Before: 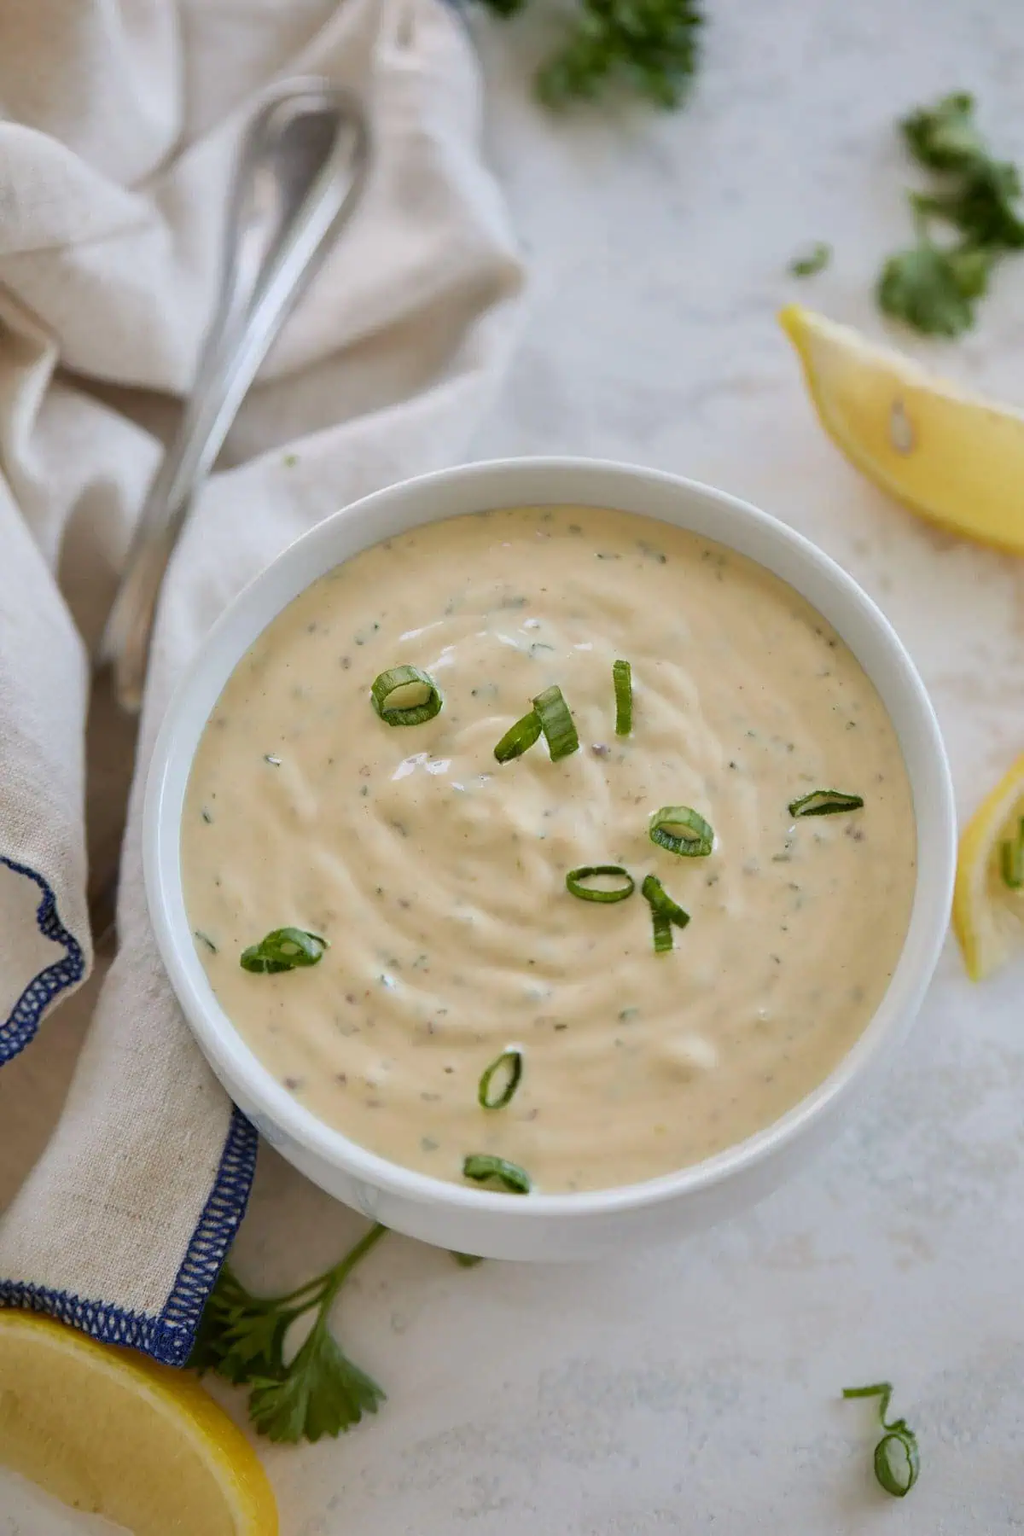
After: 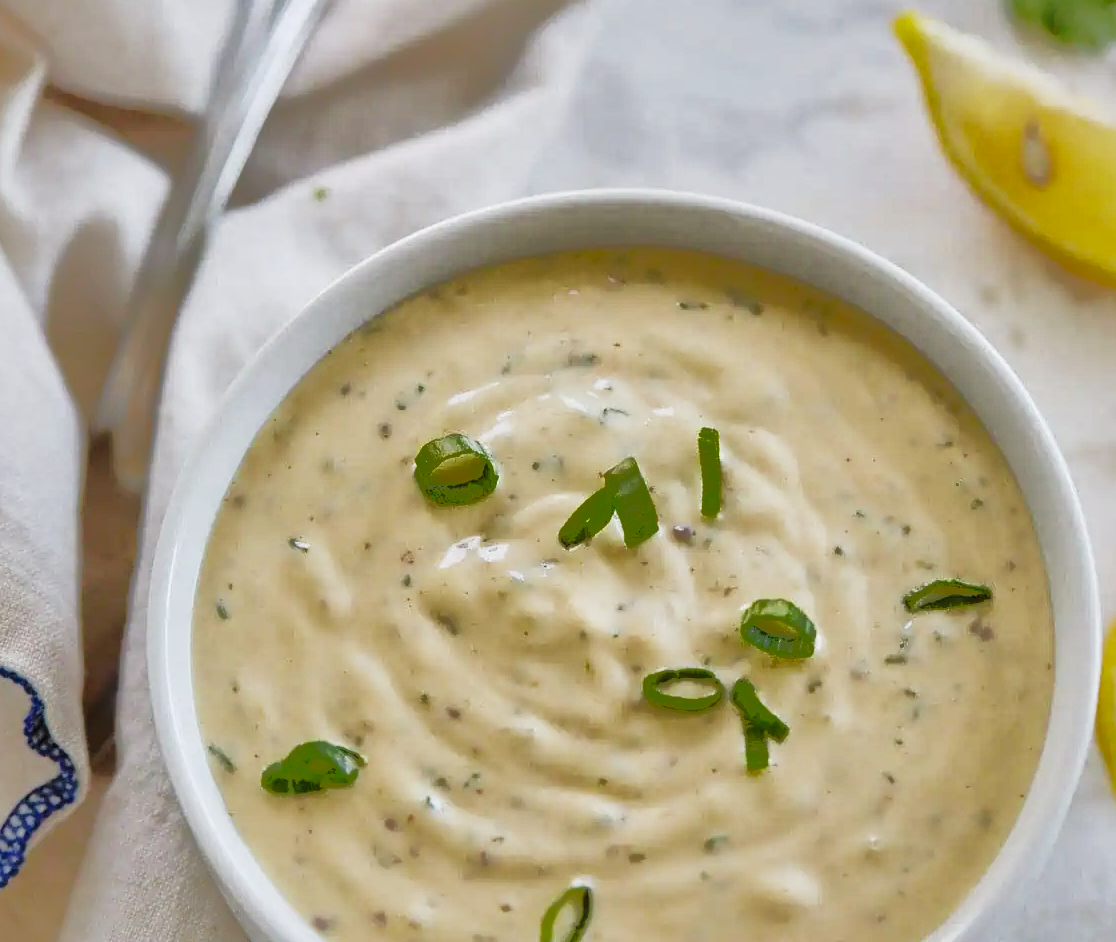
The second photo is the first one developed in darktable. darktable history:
base curve: curves: ch0 [(0, 0) (0.028, 0.03) (0.121, 0.232) (0.46, 0.748) (0.859, 0.968) (1, 1)], preserve colors none
shadows and highlights: shadows 25, highlights -70
tone equalizer: on, module defaults
crop: left 1.744%, top 19.225%, right 5.069%, bottom 28.357%
